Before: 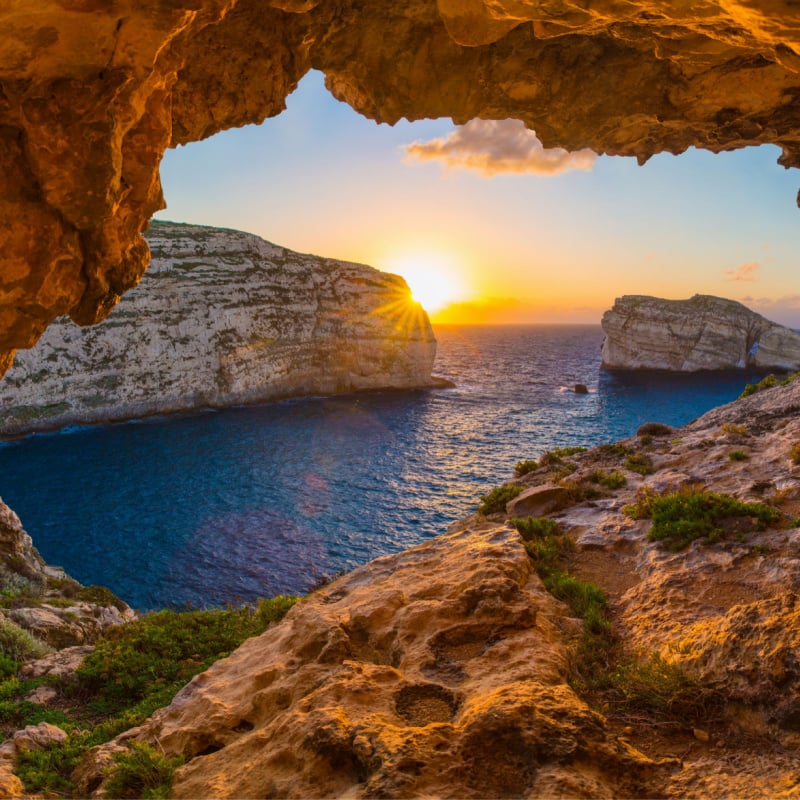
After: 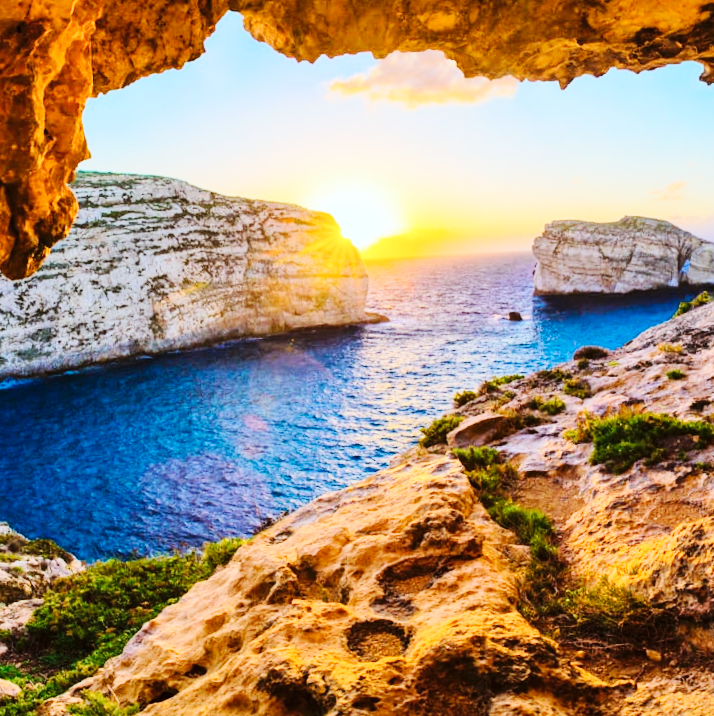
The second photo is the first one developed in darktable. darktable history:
color calibration: illuminant F (fluorescent), F source F9 (Cool White Deluxe 4150 K) – high CRI, x 0.375, y 0.373, temperature 4160.24 K
crop and rotate: angle 3.07°, left 5.998%, top 5.709%
color correction: highlights a* -0.094, highlights b* 0.093
tone equalizer: -7 EV 0.157 EV, -6 EV 0.631 EV, -5 EV 1.18 EV, -4 EV 1.36 EV, -3 EV 1.17 EV, -2 EV 0.6 EV, -1 EV 0.151 EV, edges refinement/feathering 500, mask exposure compensation -1.57 EV, preserve details no
exposure: exposure 0.014 EV, compensate highlight preservation false
haze removal: strength 0.087, adaptive false
base curve: curves: ch0 [(0, 0) (0.032, 0.025) (0.121, 0.166) (0.206, 0.329) (0.605, 0.79) (1, 1)], preserve colors none
